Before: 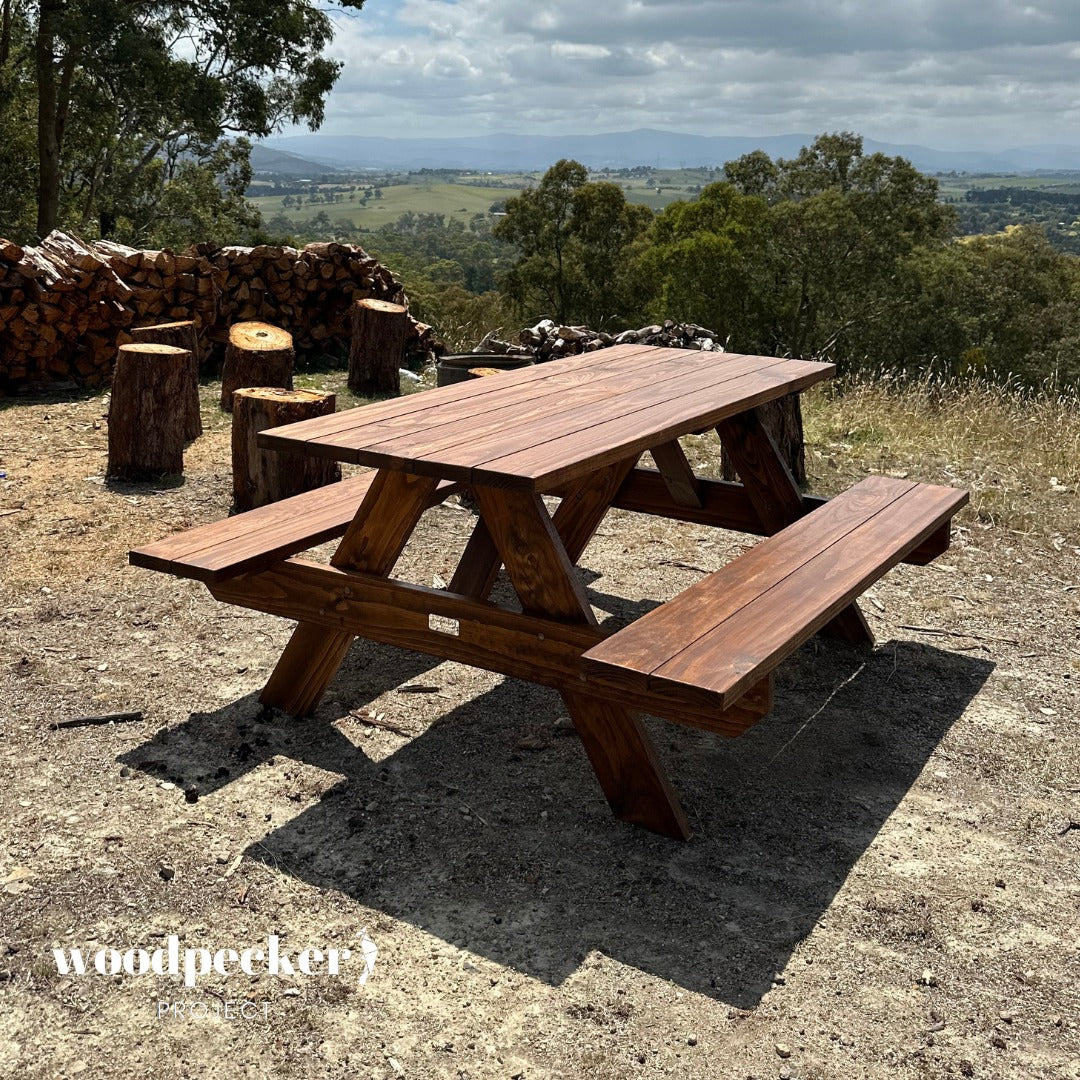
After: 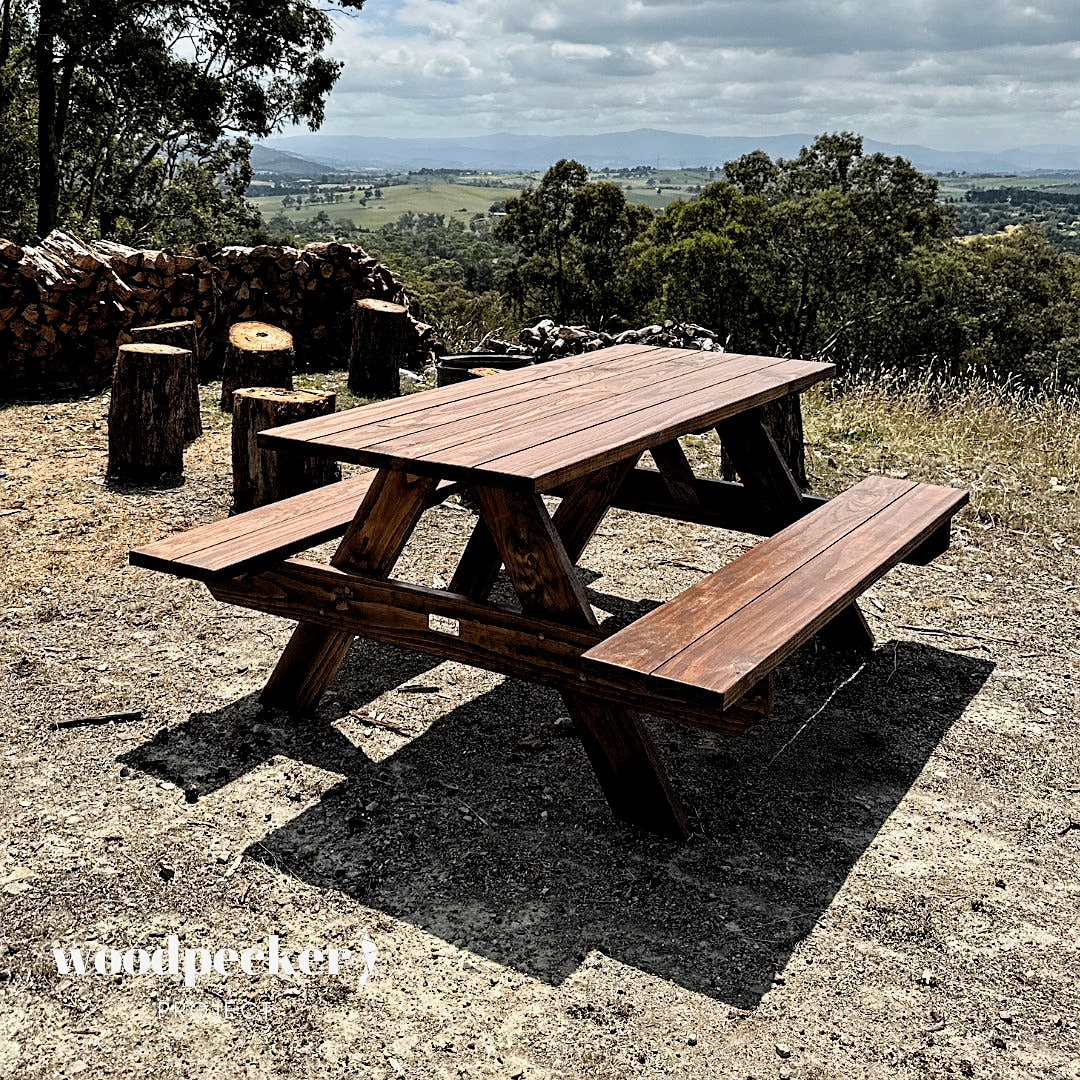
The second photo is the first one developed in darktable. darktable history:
exposure: exposure 0.203 EV, compensate highlight preservation false
sharpen: radius 1.875, amount 0.404, threshold 1.256
filmic rgb: black relative exposure -7.78 EV, white relative exposure 4.41 EV, target black luminance 0%, hardness 3.75, latitude 50.86%, contrast 1.064, highlights saturation mix 8.77%, shadows ↔ highlights balance -0.277%
shadows and highlights: shadows 0.523, highlights 41.18
contrast equalizer: y [[0.51, 0.537, 0.559, 0.574, 0.599, 0.618], [0.5 ×6], [0.5 ×6], [0 ×6], [0 ×6]]
